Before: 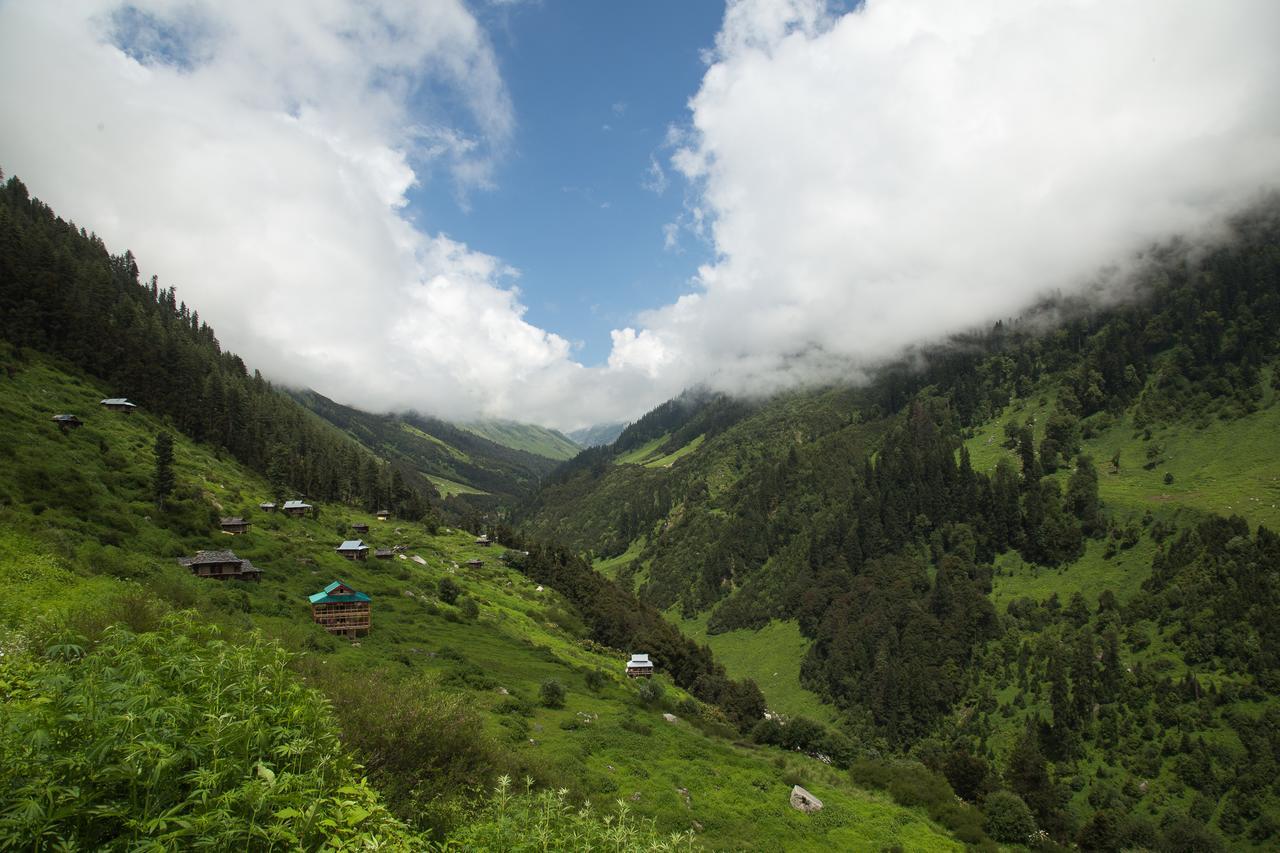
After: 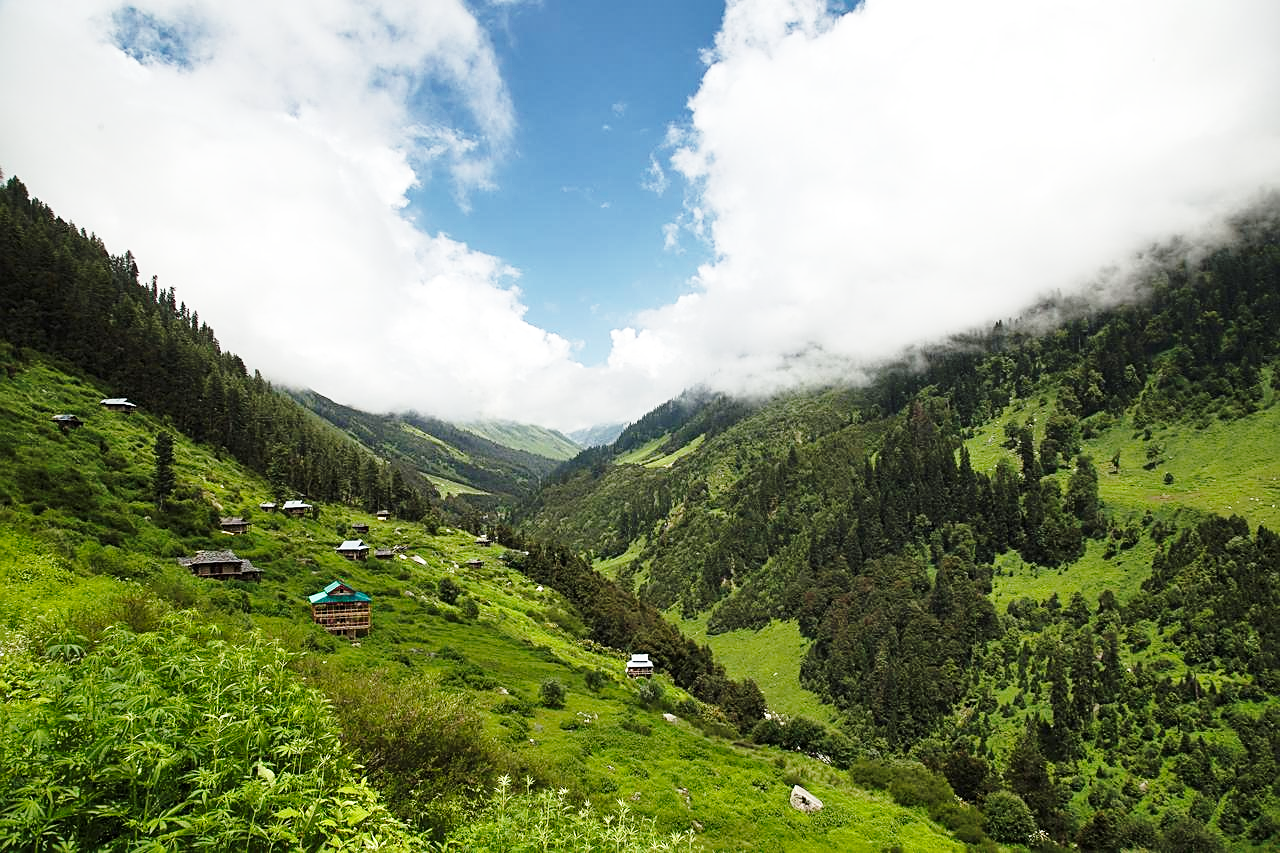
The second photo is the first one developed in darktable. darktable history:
sharpen: on, module defaults
base curve: curves: ch0 [(0, 0) (0.028, 0.03) (0.121, 0.232) (0.46, 0.748) (0.859, 0.968) (1, 1)], preserve colors none
exposure: black level correction 0.001, exposure 0.191 EV, compensate highlight preservation false
shadows and highlights: low approximation 0.01, soften with gaussian
